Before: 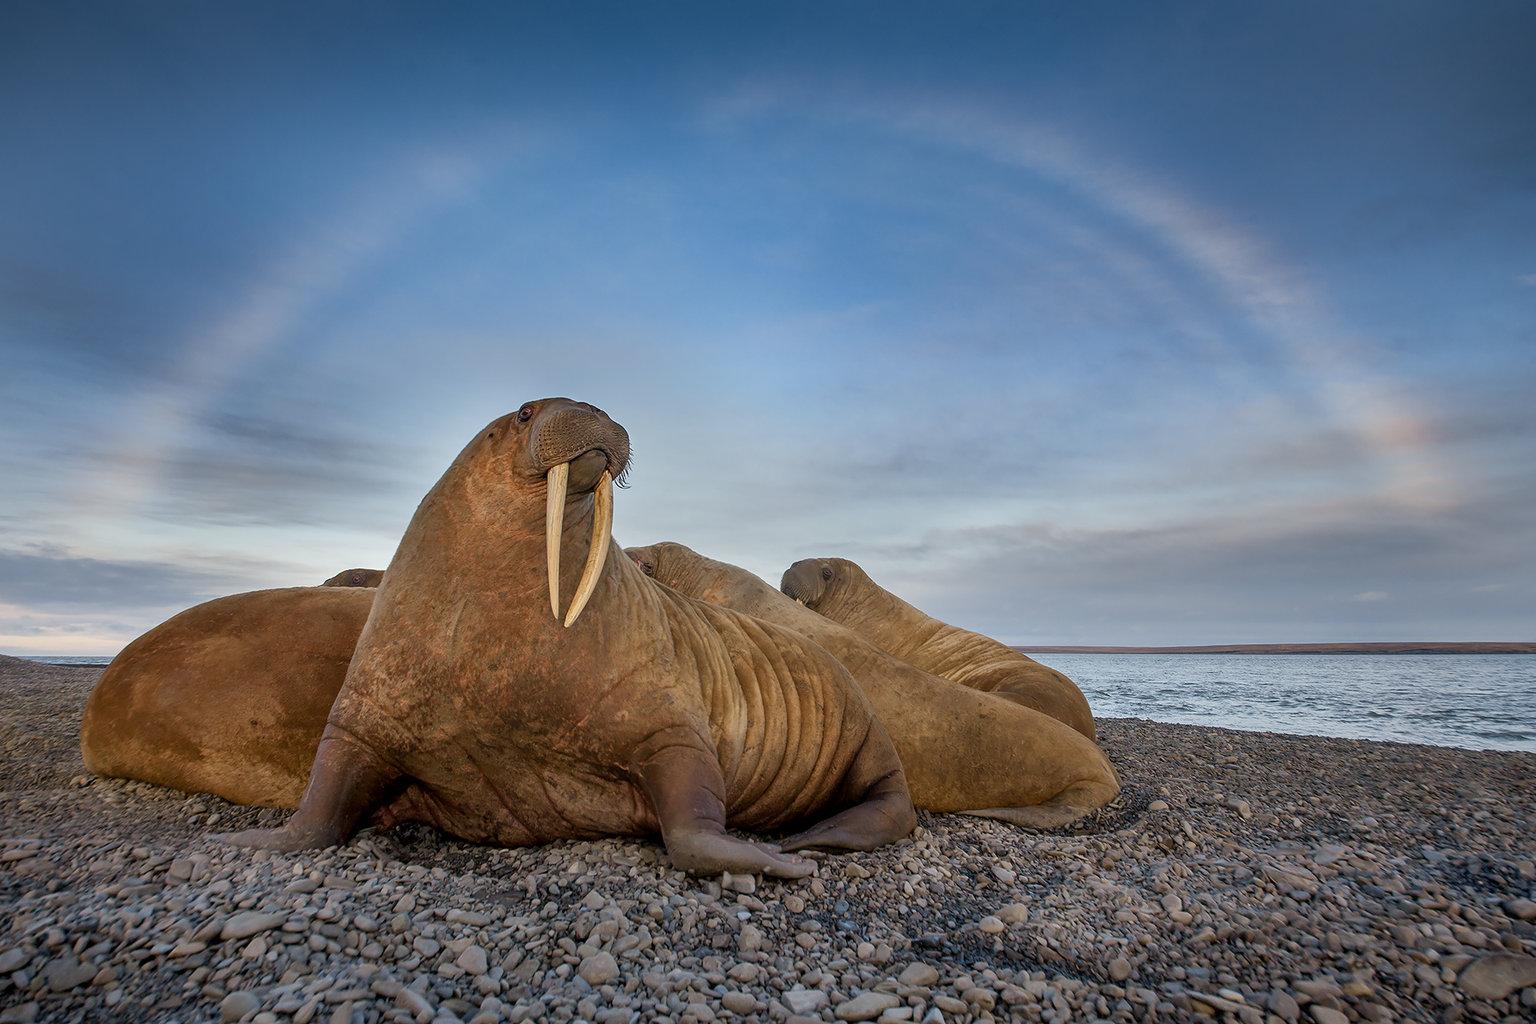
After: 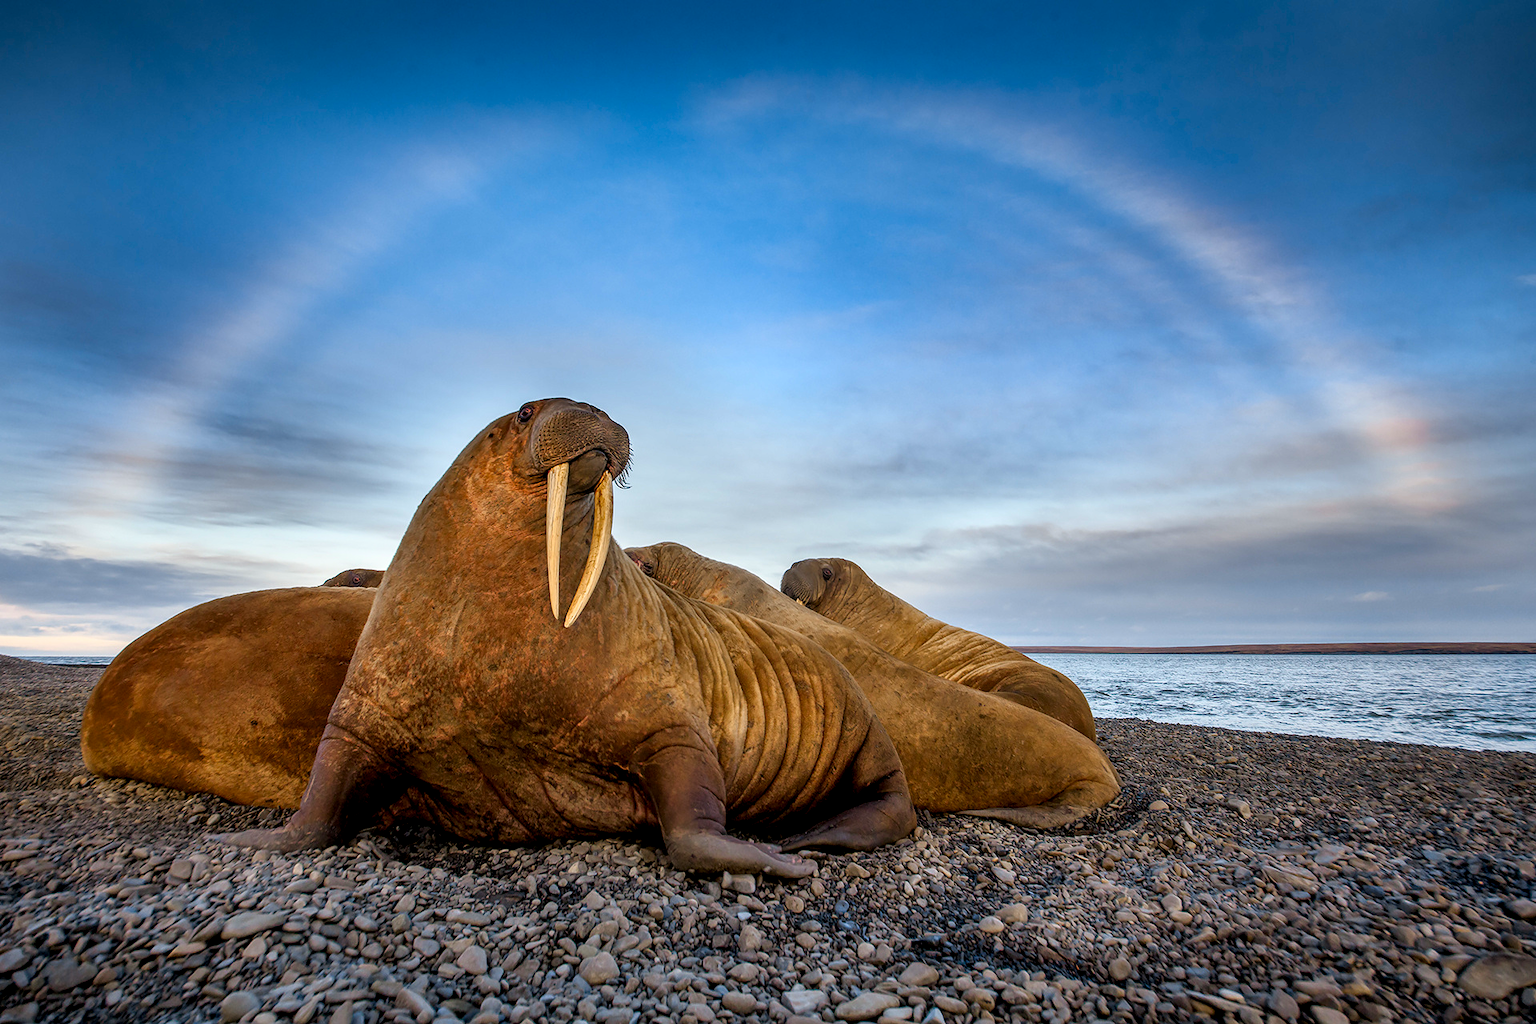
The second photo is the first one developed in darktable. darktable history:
contrast brightness saturation: saturation 0.491
local contrast: on, module defaults
filmic rgb: black relative exposure -8.03 EV, white relative exposure 2.33 EV, hardness 6.55, preserve chrominance max RGB
